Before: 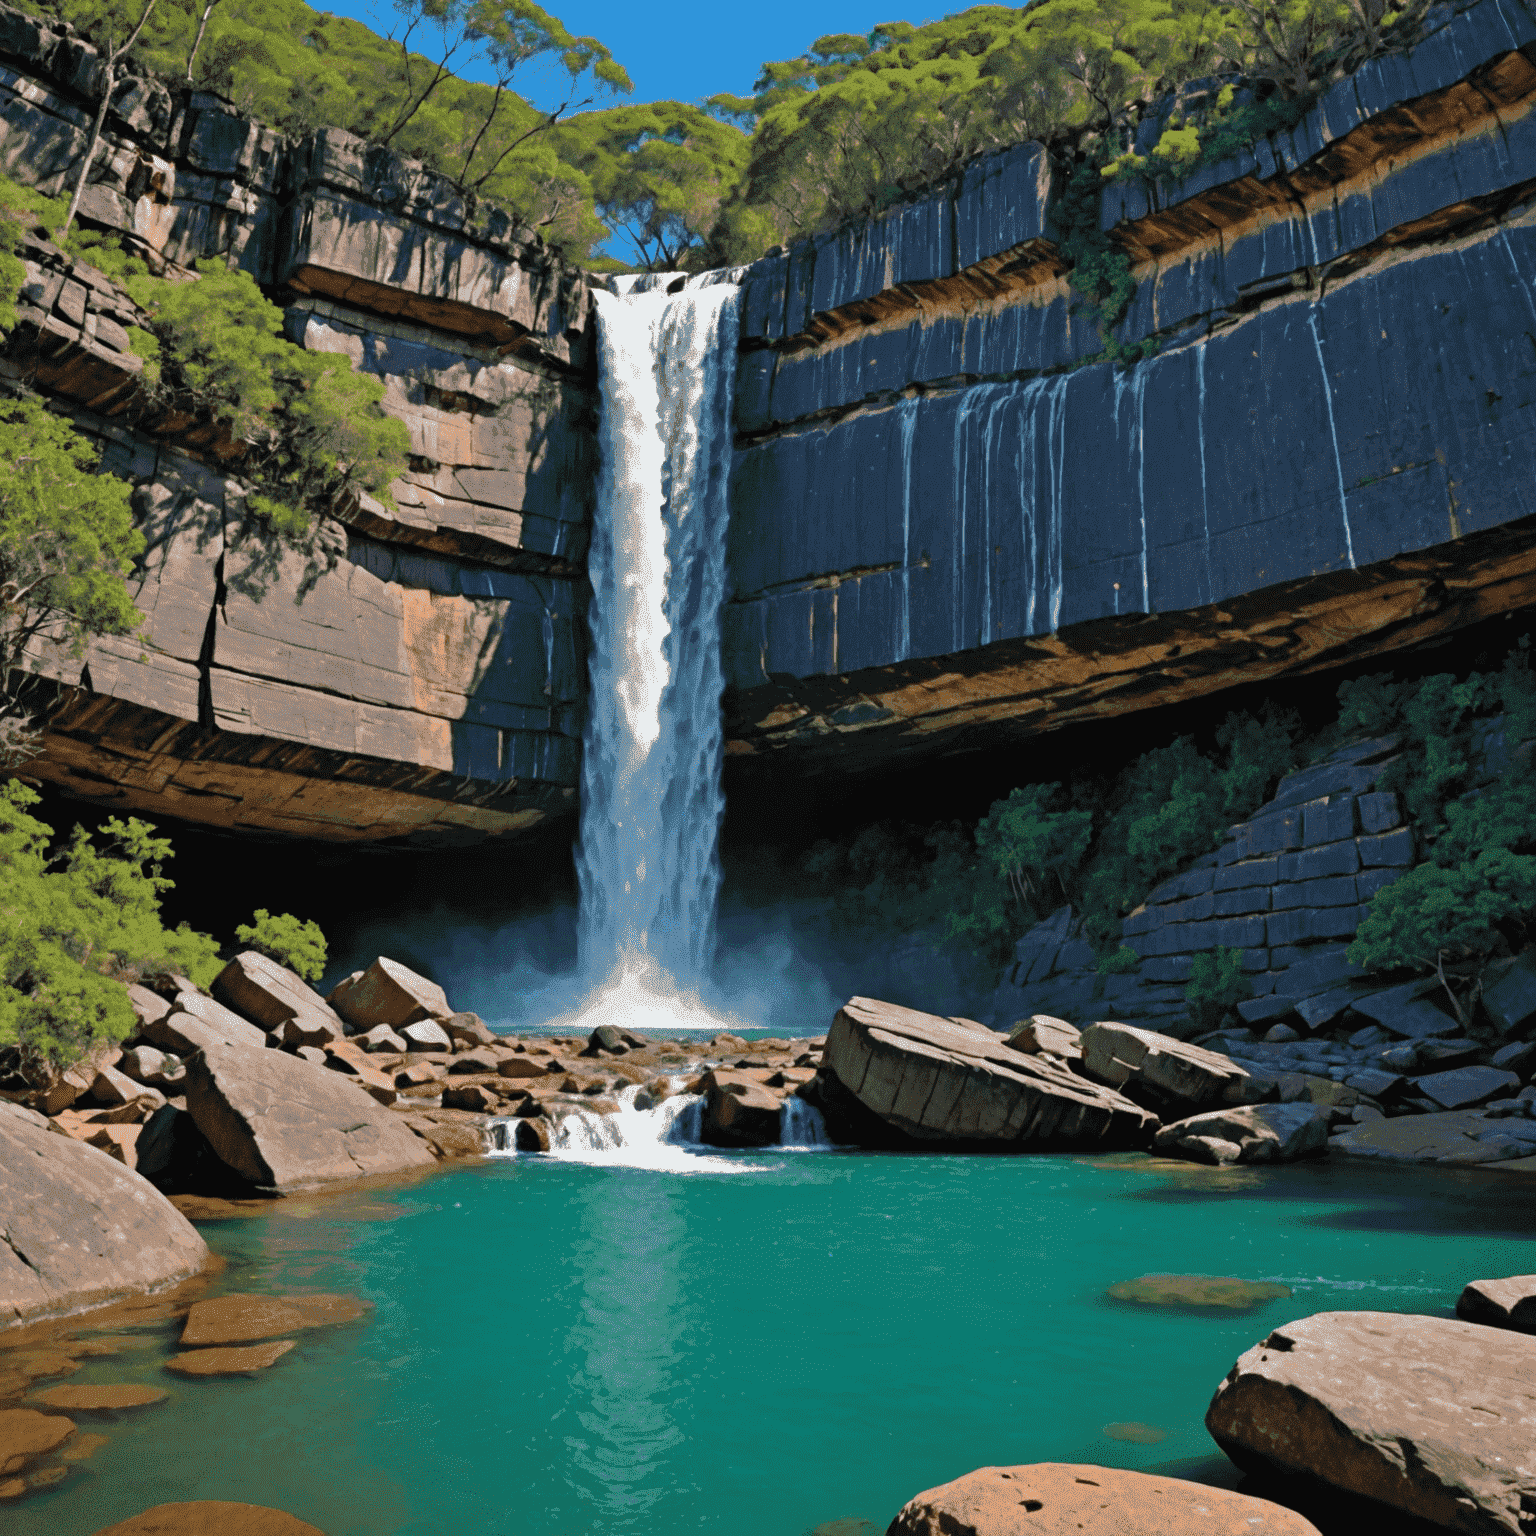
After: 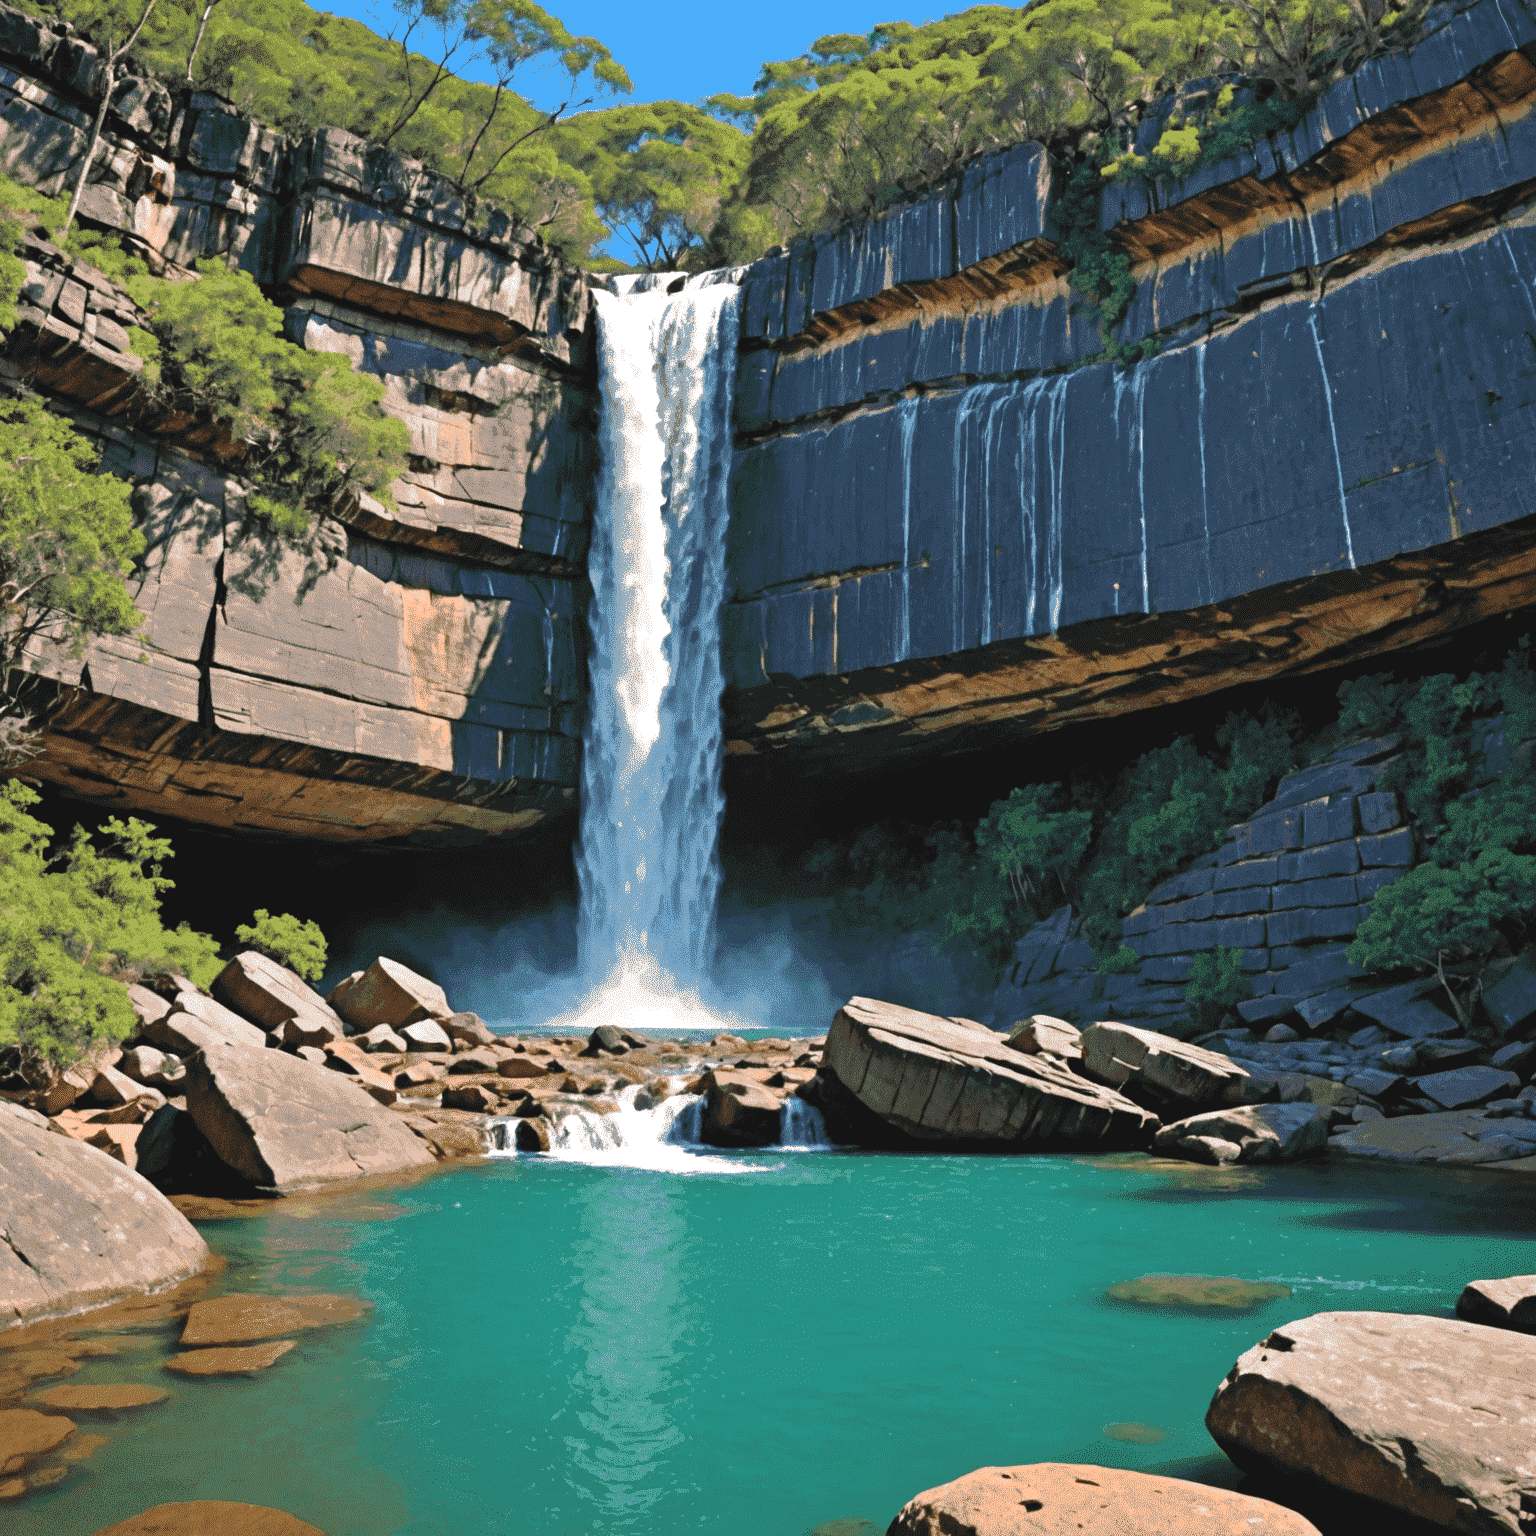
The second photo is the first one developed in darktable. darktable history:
exposure: black level correction 0, exposure 0.7 EV, compensate exposure bias true, compensate highlight preservation false
contrast brightness saturation: contrast -0.08, brightness -0.04, saturation -0.11
